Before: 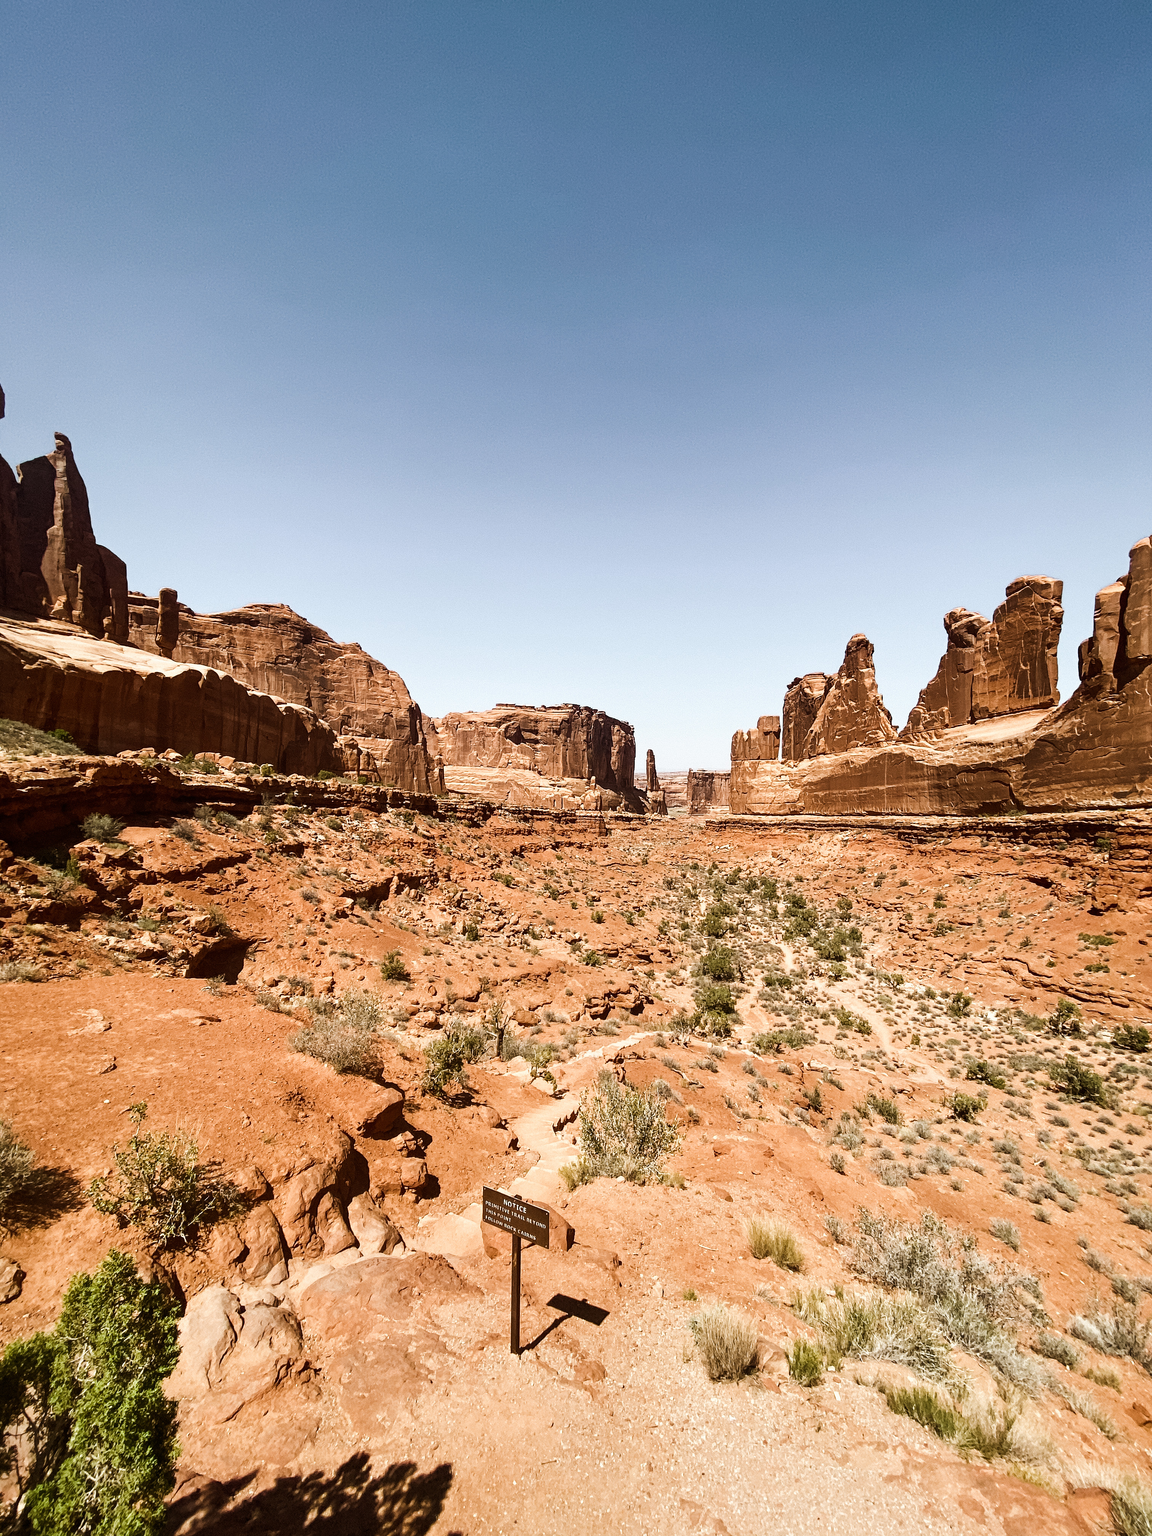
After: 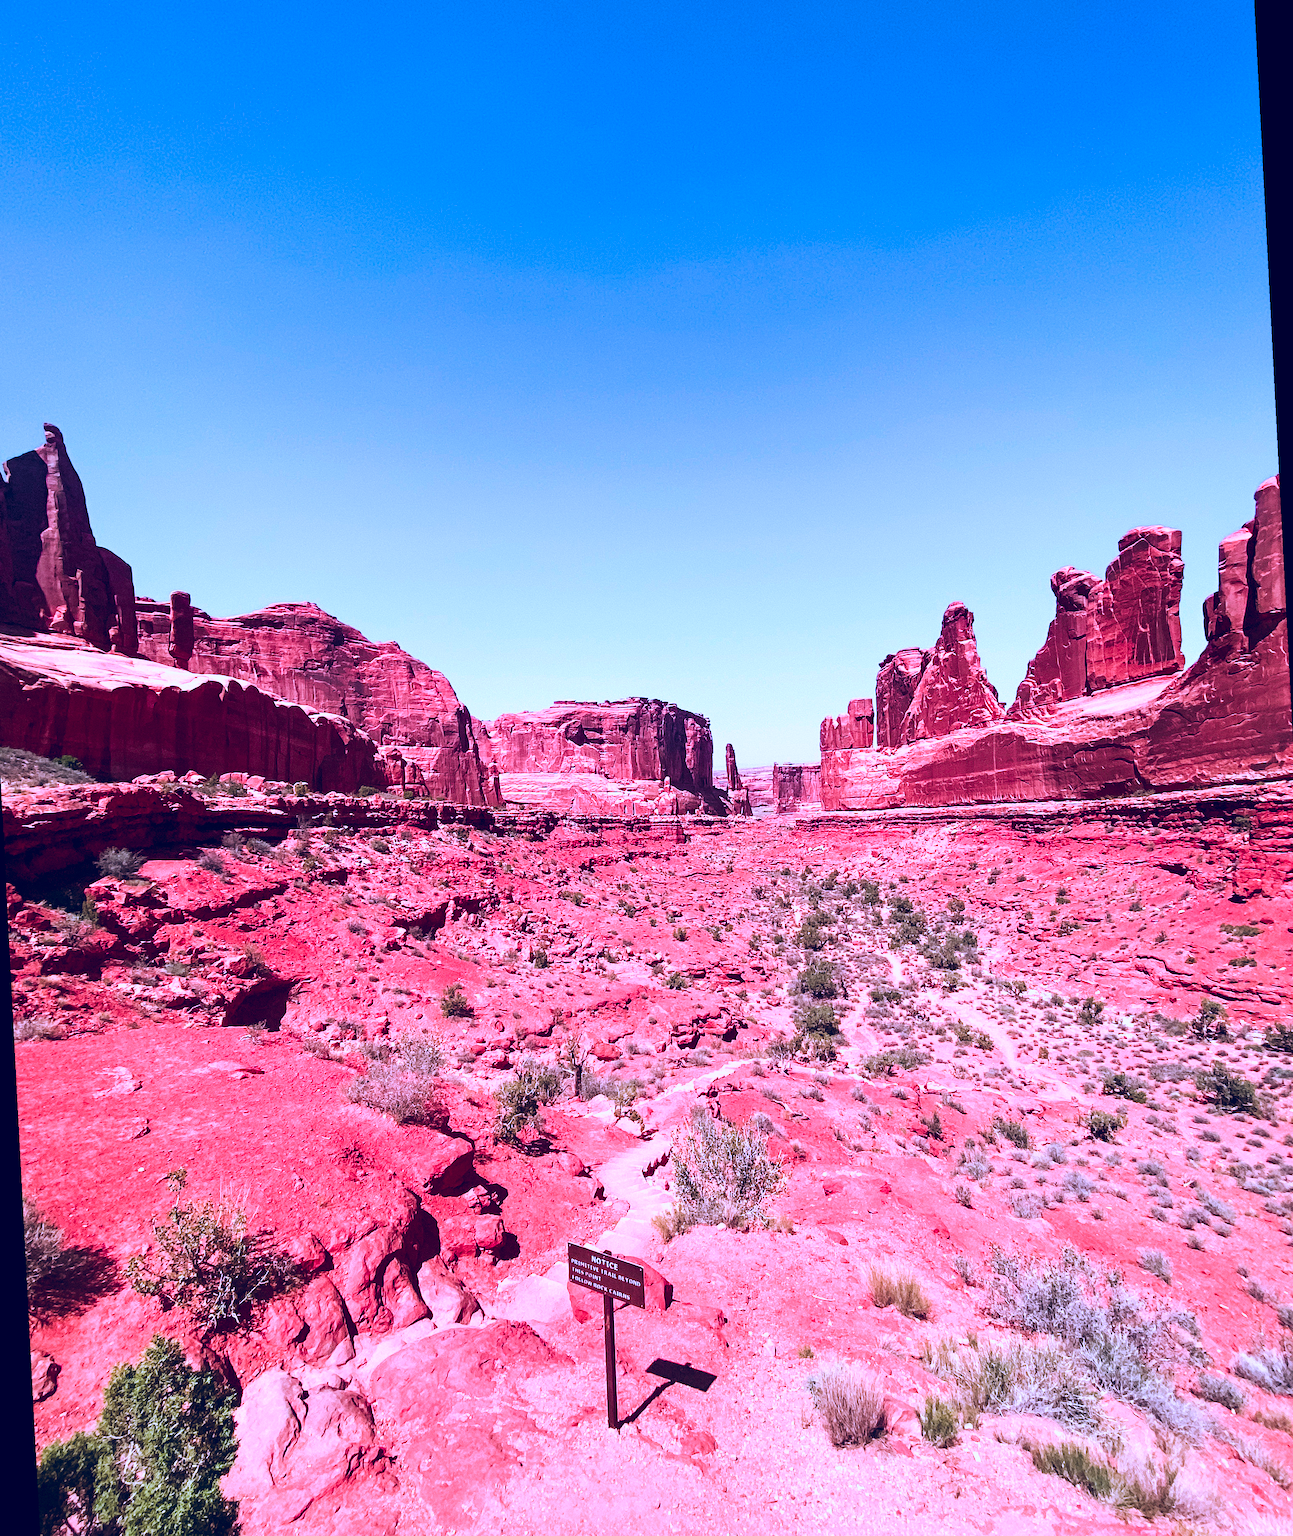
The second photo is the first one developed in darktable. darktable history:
tone curve: curves: ch1 [(0, 0) (0.108, 0.197) (0.5, 0.5) (0.681, 0.885) (1, 1)]; ch2 [(0, 0) (0.28, 0.151) (1, 1)], color space Lab, independent channels
color correction: highlights a* -0.137, highlights b* -5.91, shadows a* -0.137, shadows b* -0.137
rotate and perspective: rotation -3°, crop left 0.031, crop right 0.968, crop top 0.07, crop bottom 0.93
white balance: red 1.042, blue 1.17
